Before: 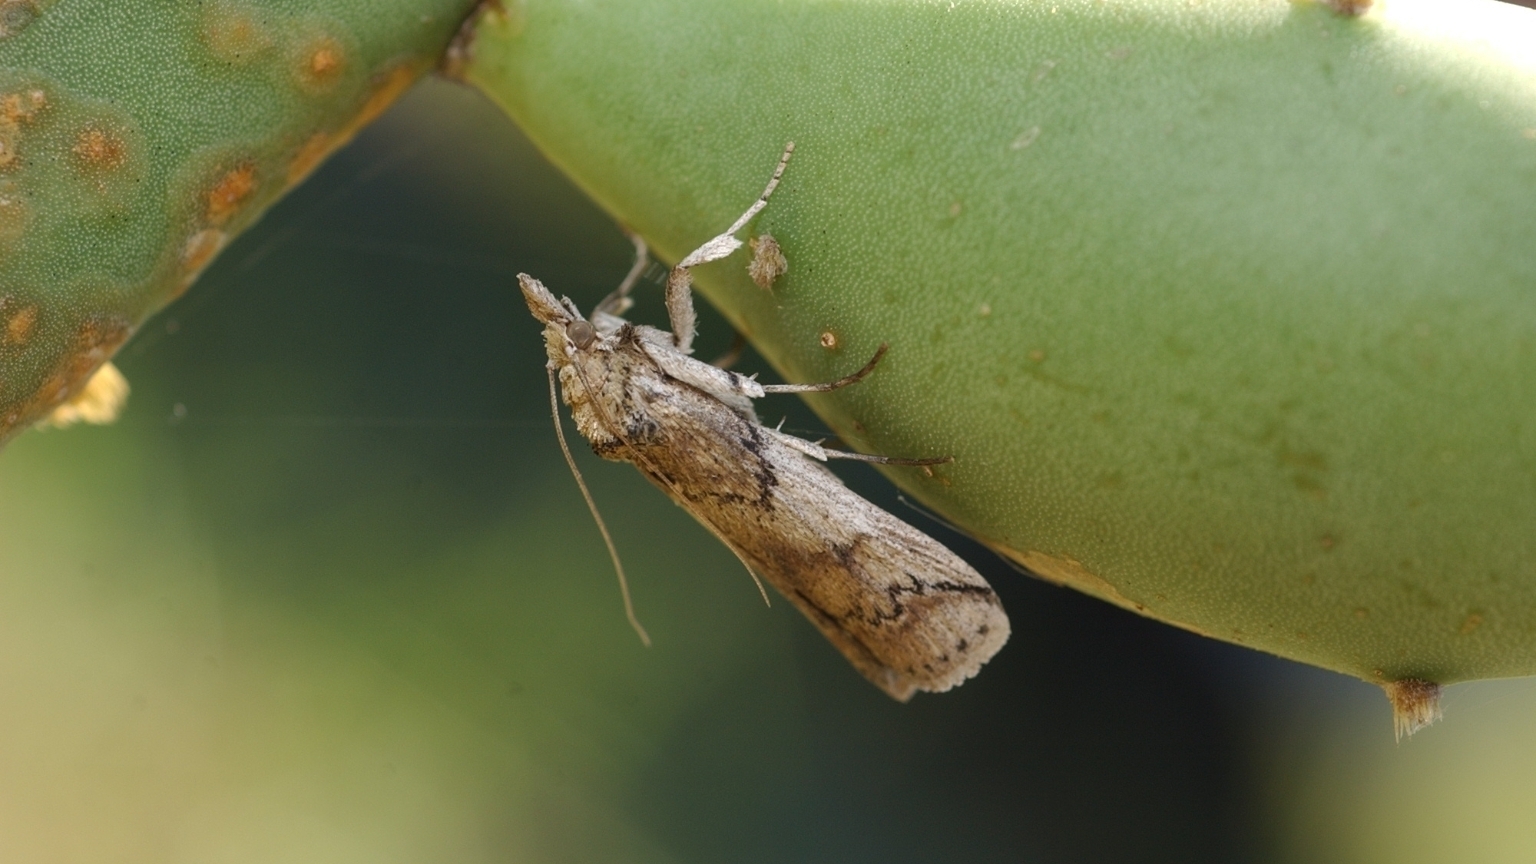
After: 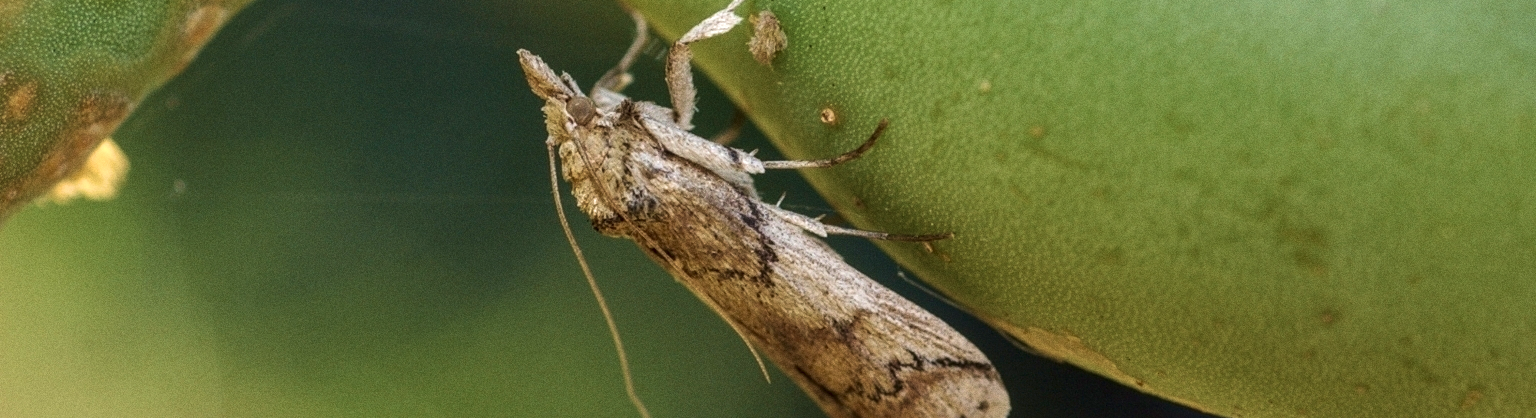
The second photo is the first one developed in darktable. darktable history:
crop and rotate: top 26.056%, bottom 25.543%
grain: on, module defaults
shadows and highlights: shadows 5, soften with gaussian
local contrast: detail 130%
velvia: strength 39.63%
